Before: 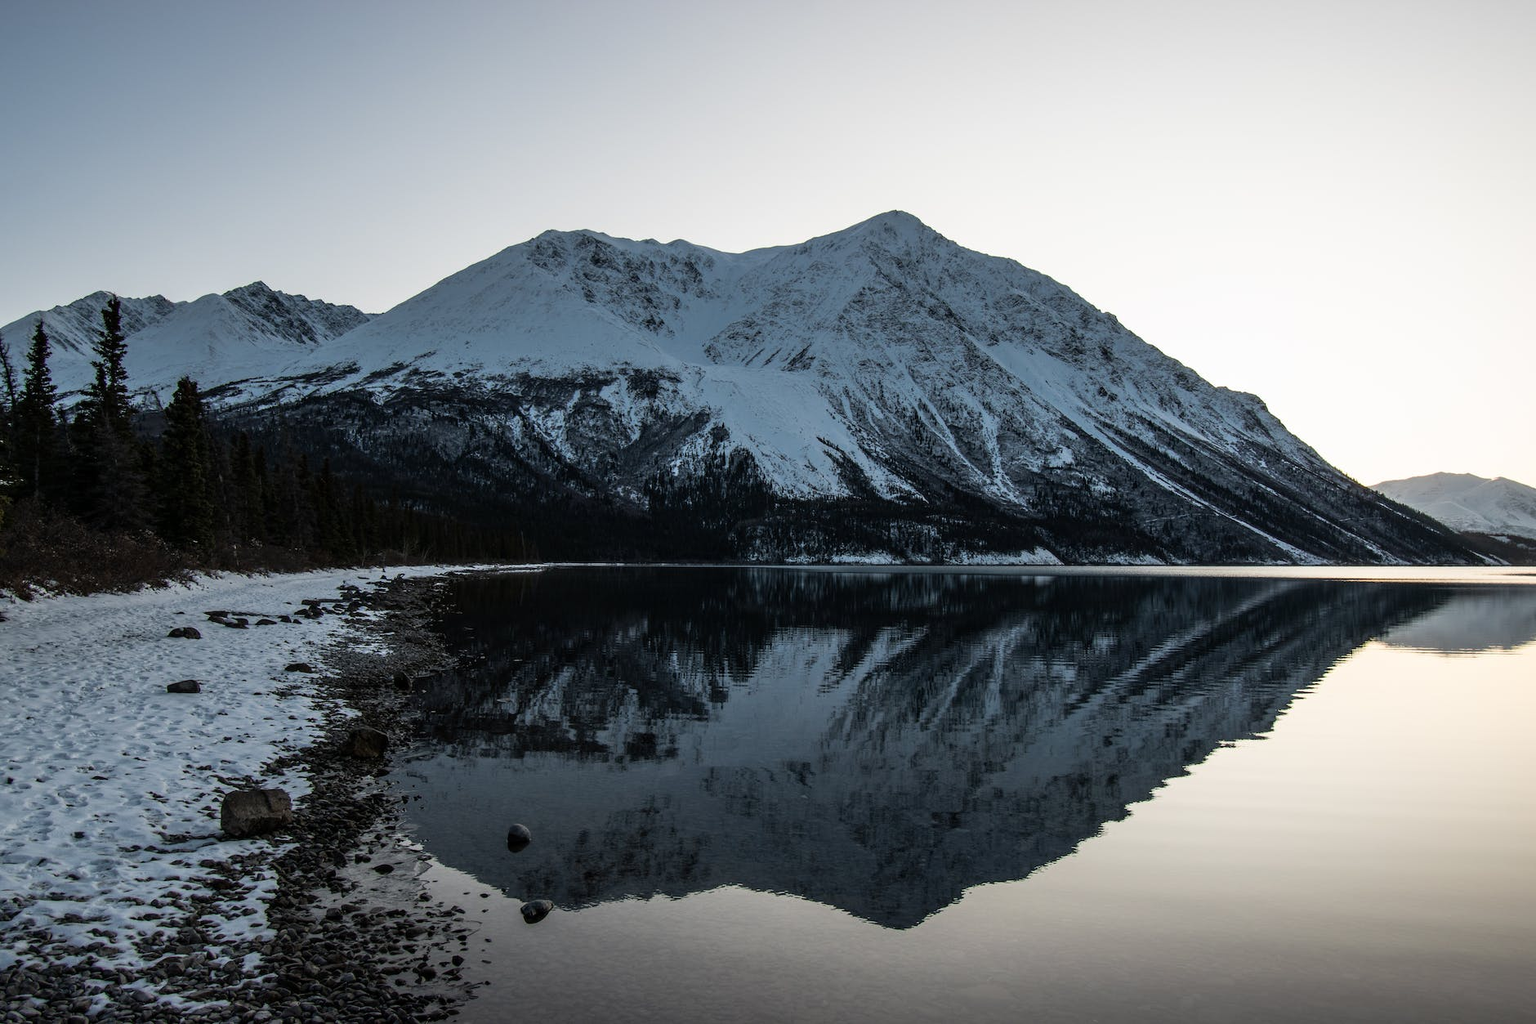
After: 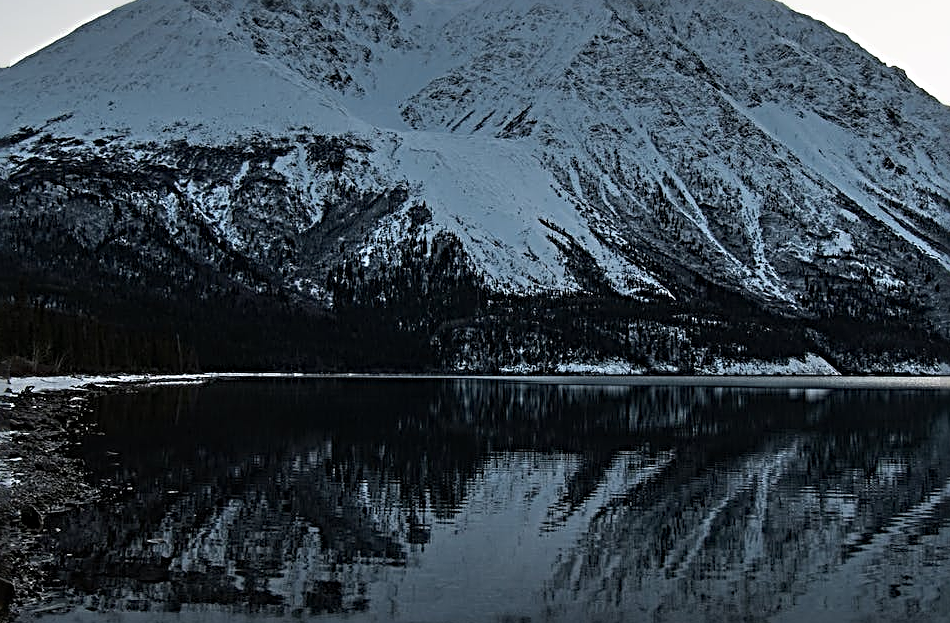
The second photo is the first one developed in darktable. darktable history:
sharpen: radius 3.644, amount 0.929
crop: left 24.551%, top 25.275%, right 24.892%, bottom 24.999%
